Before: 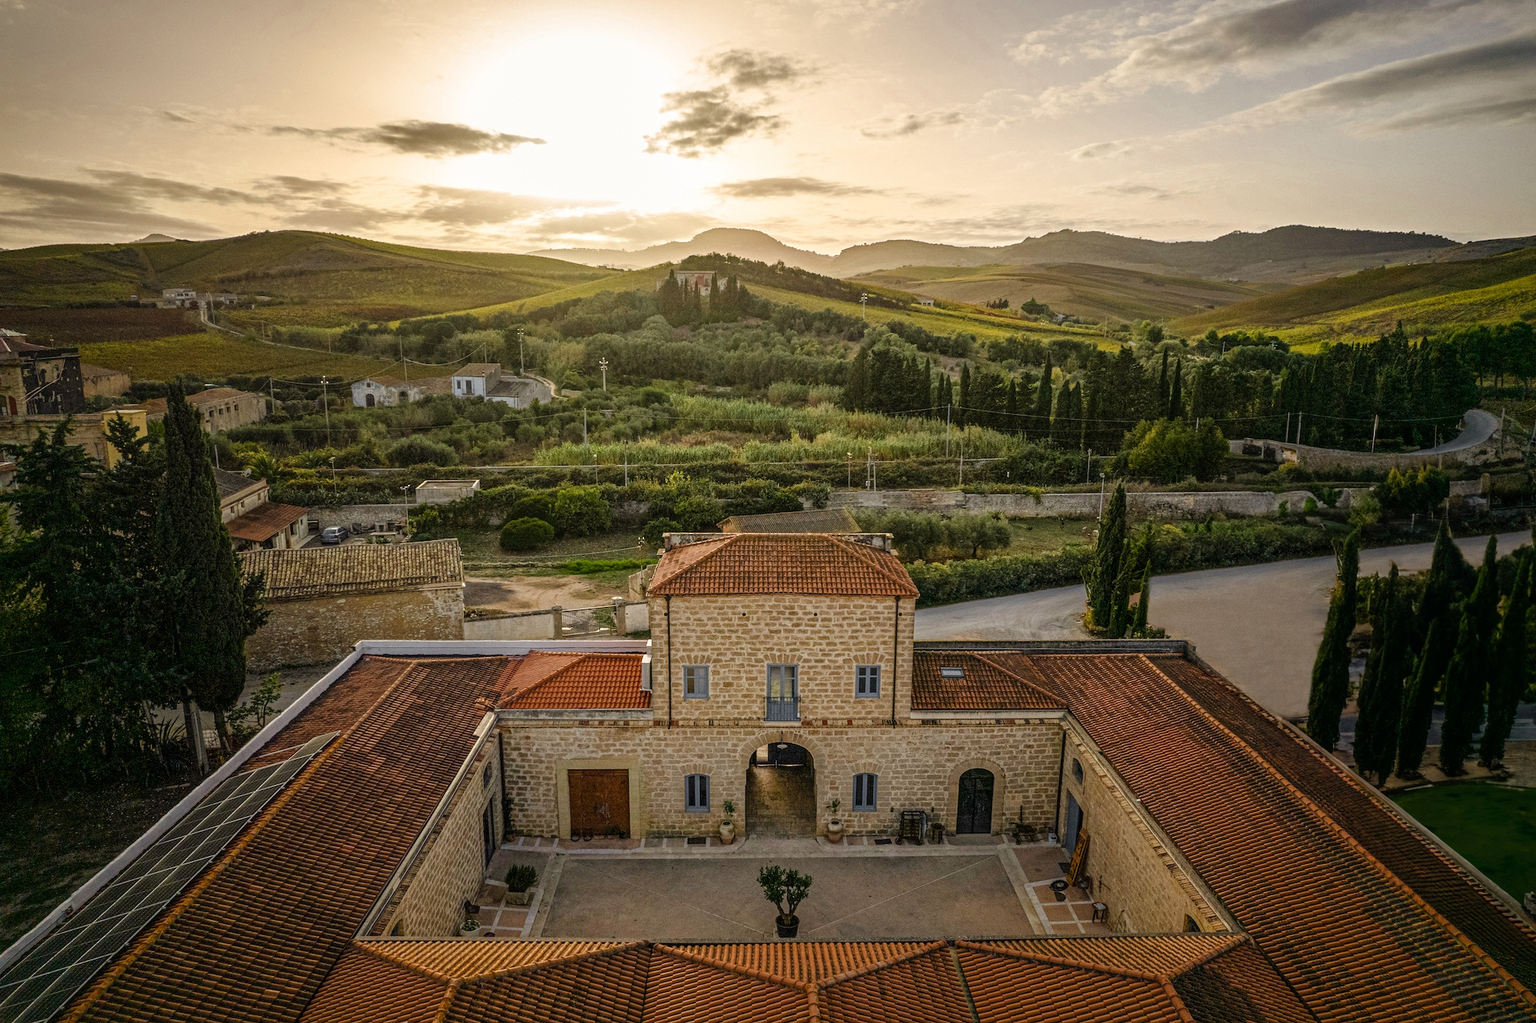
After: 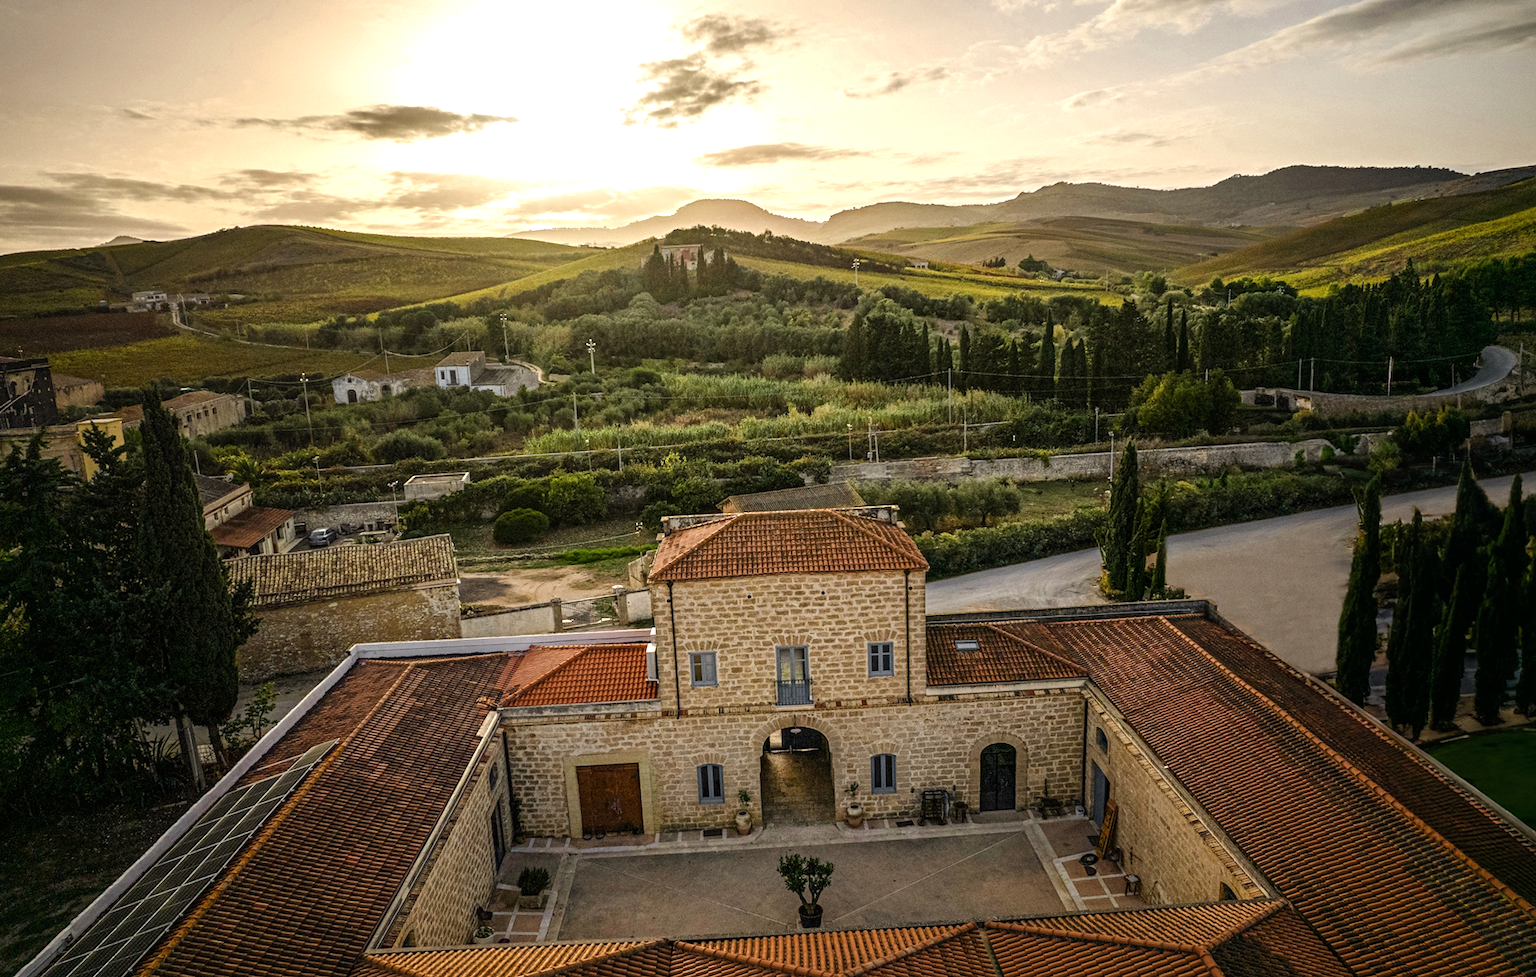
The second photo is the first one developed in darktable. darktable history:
rotate and perspective: rotation -3°, crop left 0.031, crop right 0.968, crop top 0.07, crop bottom 0.93
tone equalizer: -8 EV -0.417 EV, -7 EV -0.389 EV, -6 EV -0.333 EV, -5 EV -0.222 EV, -3 EV 0.222 EV, -2 EV 0.333 EV, -1 EV 0.389 EV, +0 EV 0.417 EV, edges refinement/feathering 500, mask exposure compensation -1.57 EV, preserve details no
